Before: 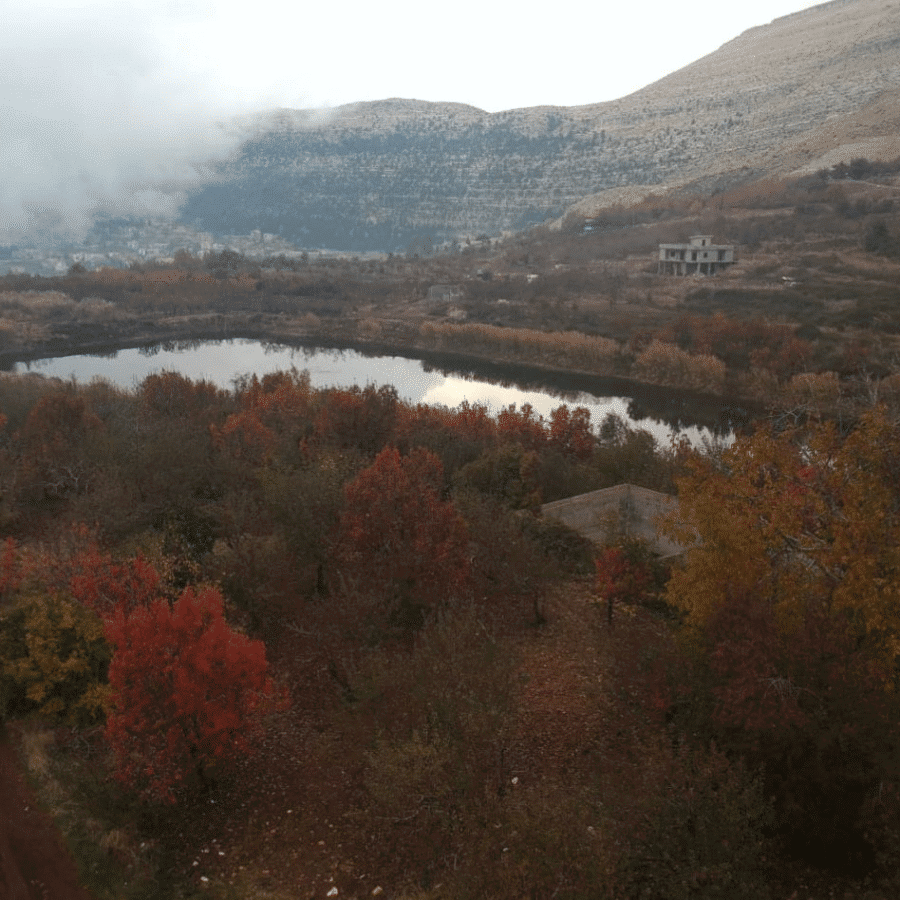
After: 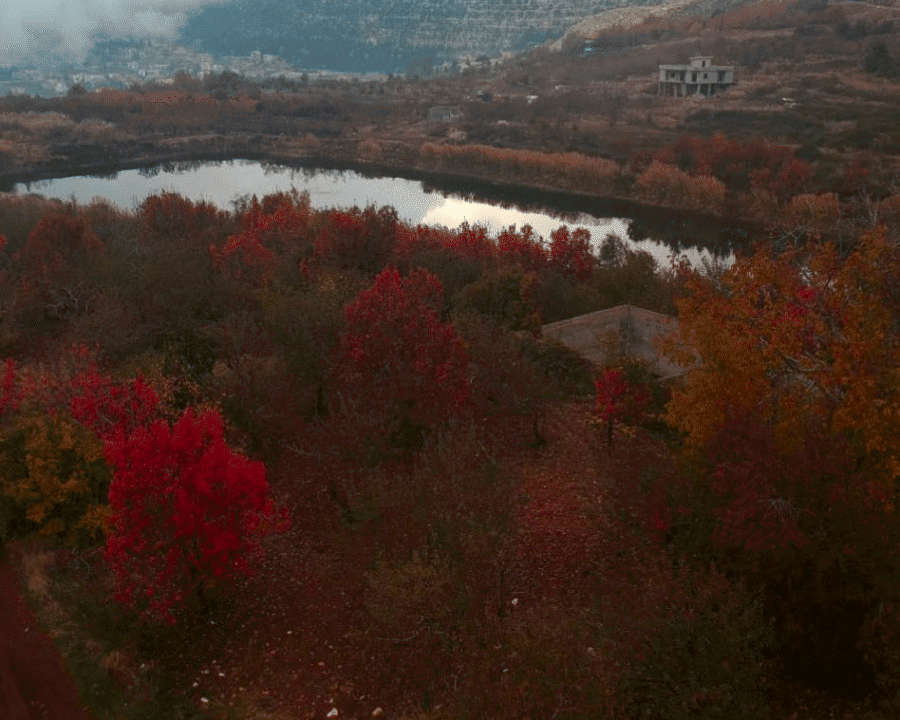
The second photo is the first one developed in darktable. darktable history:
color contrast: green-magenta contrast 1.73, blue-yellow contrast 1.15
contrast brightness saturation: brightness -0.09
crop and rotate: top 19.998%
